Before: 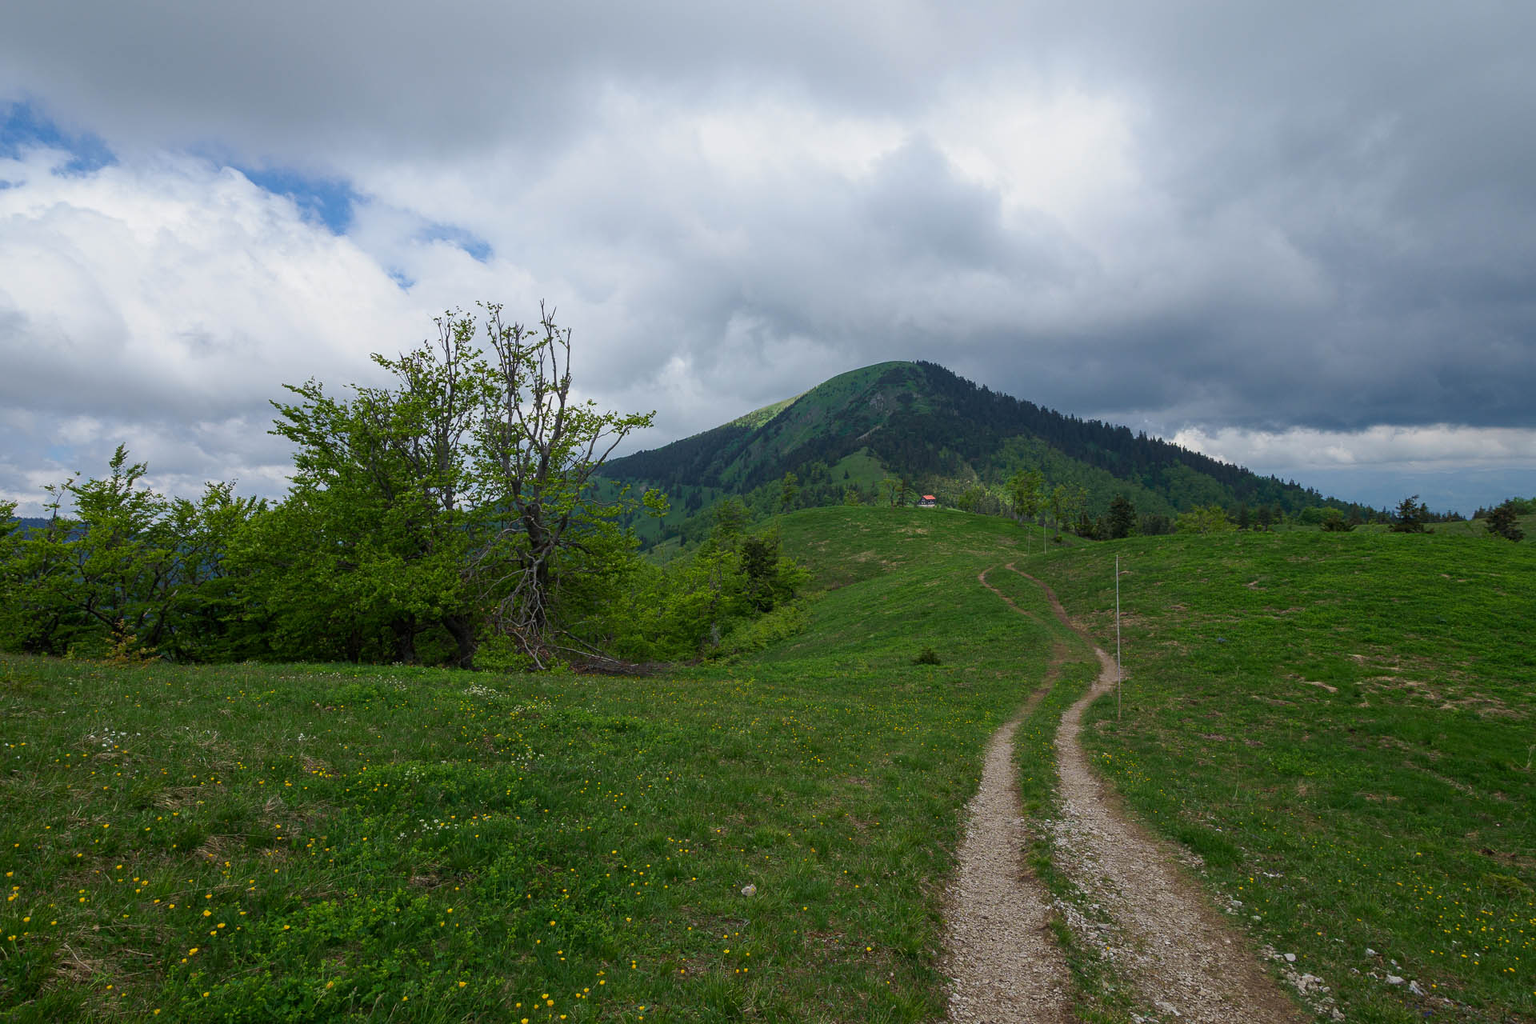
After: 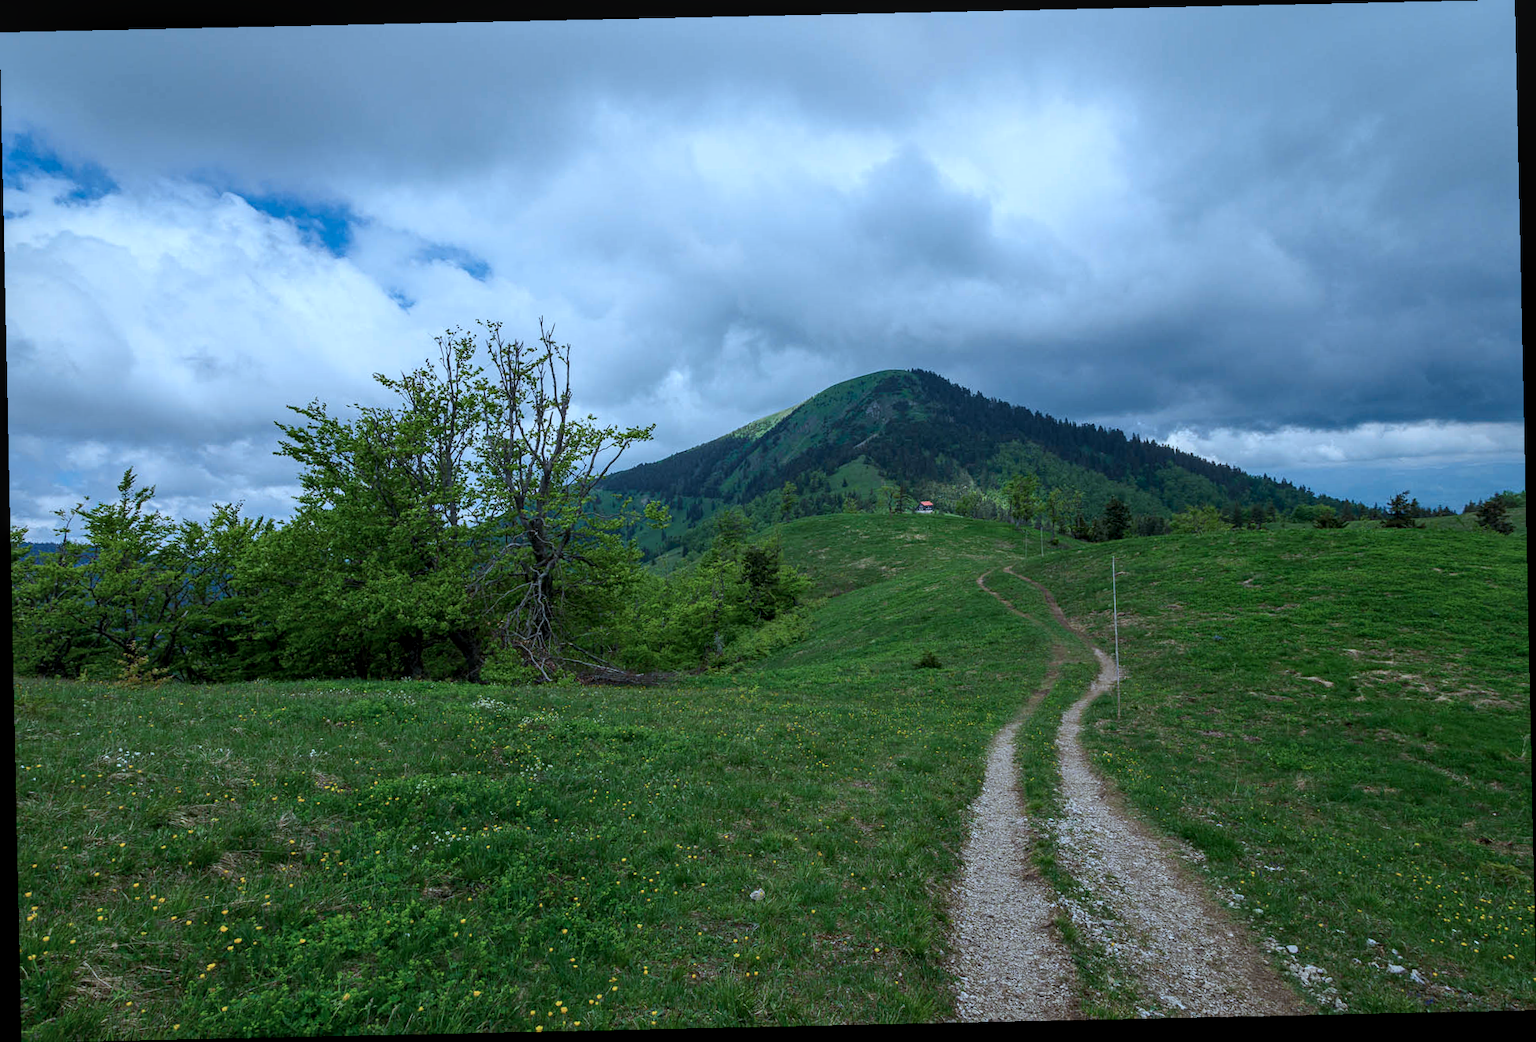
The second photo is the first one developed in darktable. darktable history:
color correction: highlights a* -4.18, highlights b* -10.81
local contrast: detail 130%
color calibration: illuminant custom, x 0.368, y 0.373, temperature 4330.32 K
rotate and perspective: rotation -1.24°, automatic cropping off
